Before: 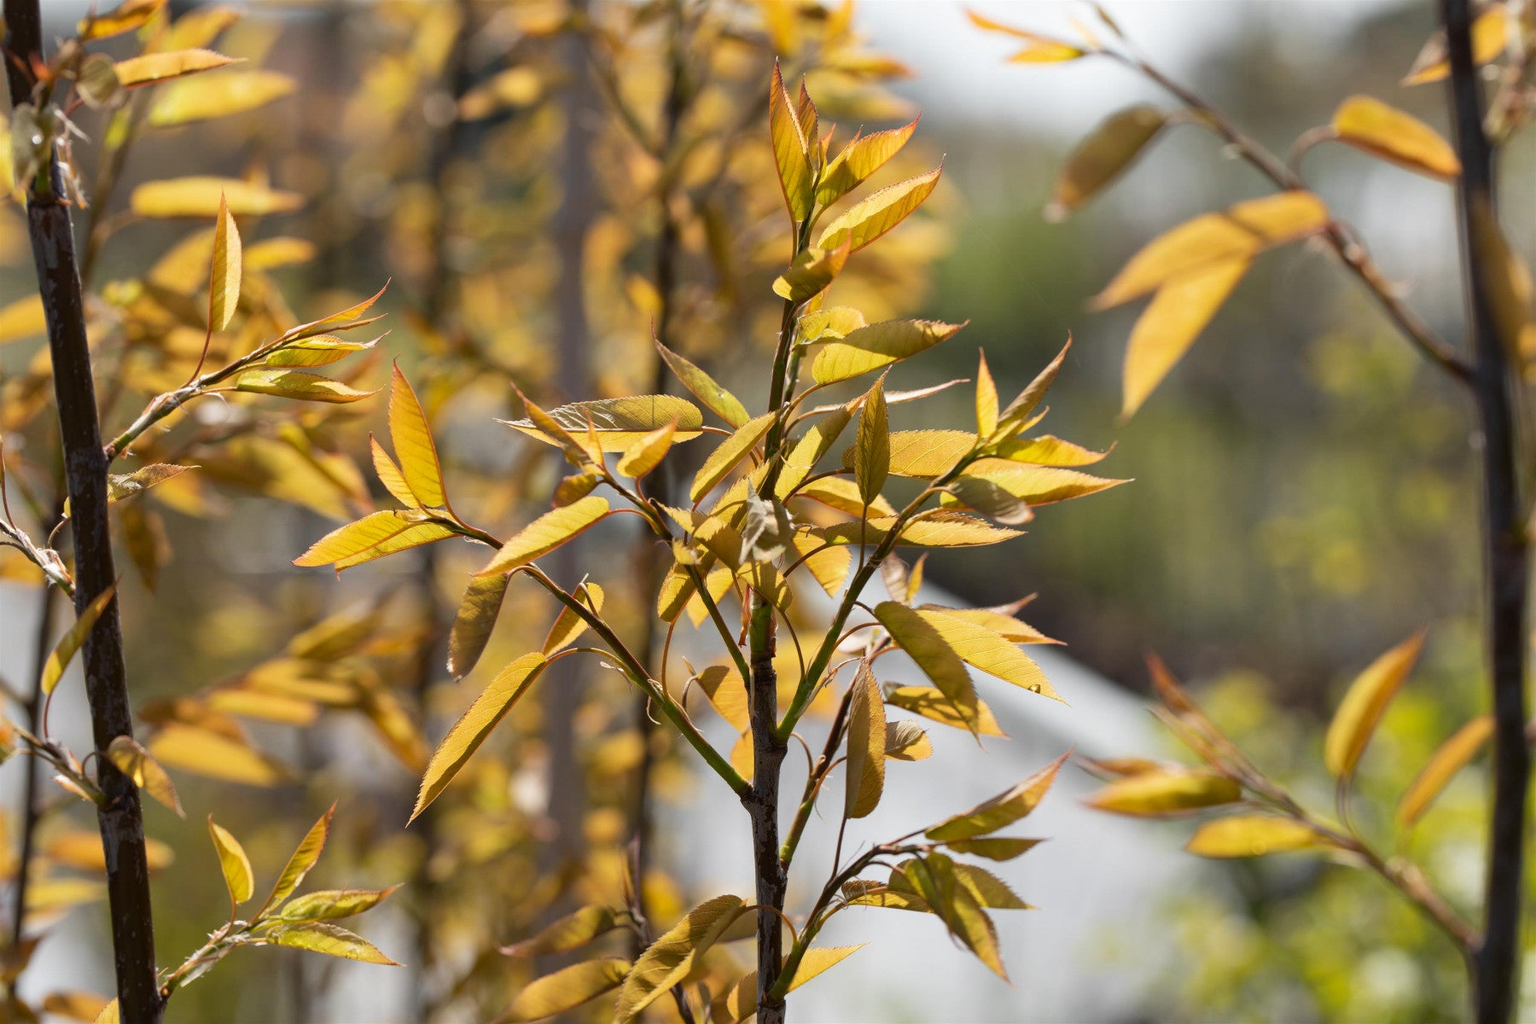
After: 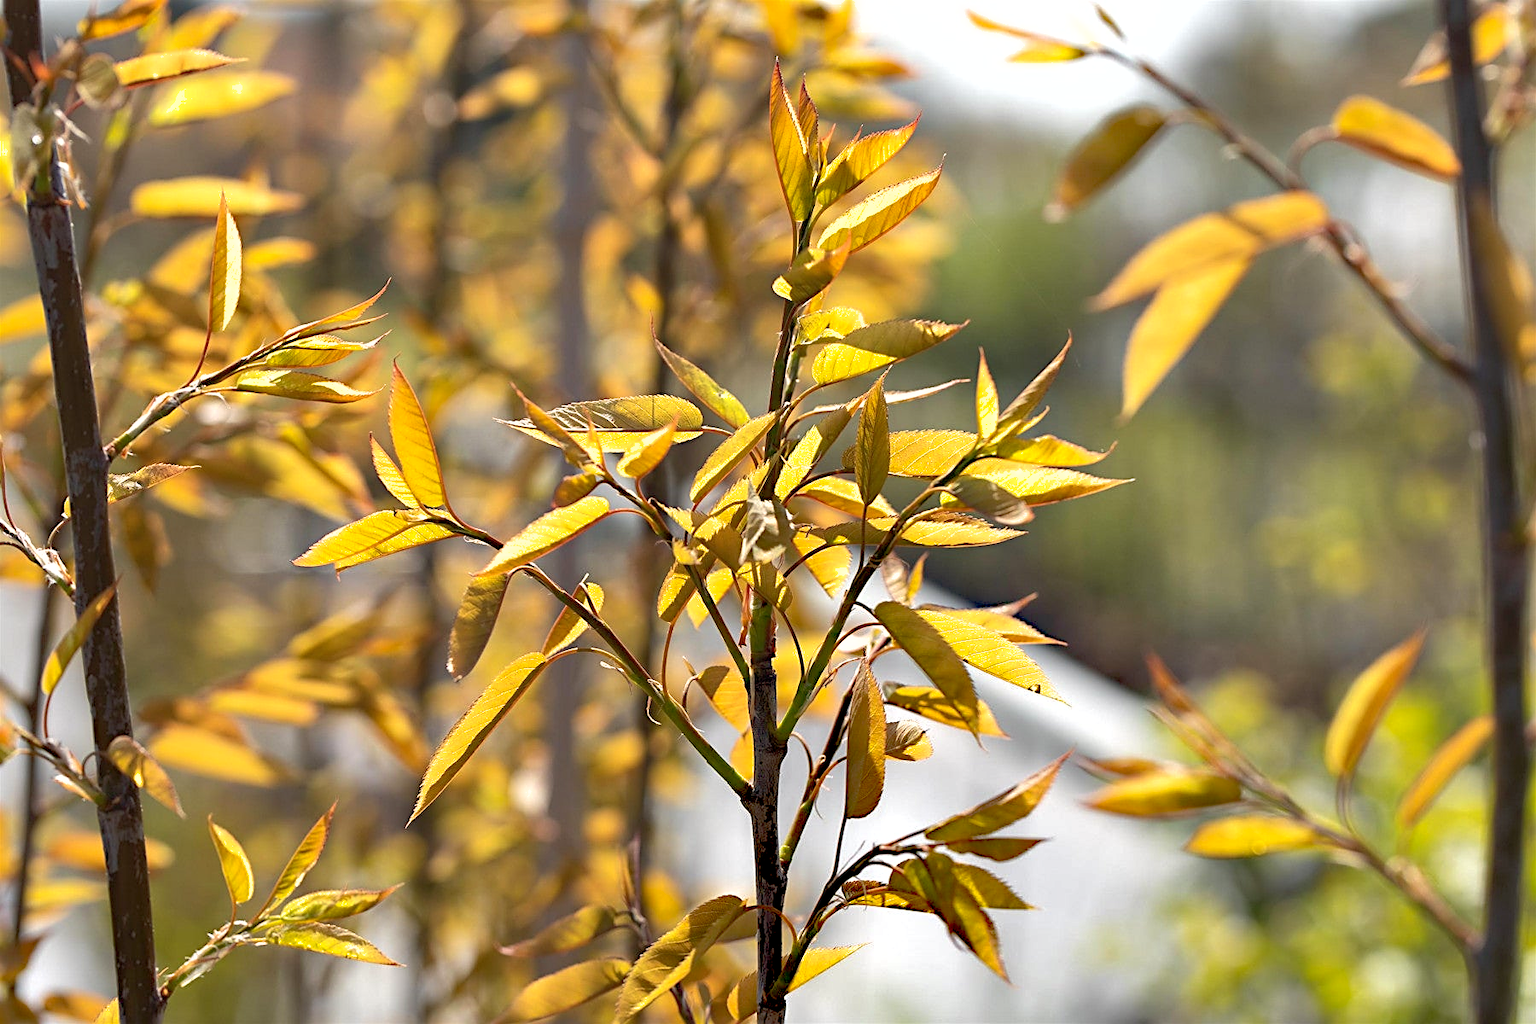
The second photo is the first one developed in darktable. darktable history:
shadows and highlights: on, module defaults
sharpen: on, module defaults
base curve: curves: ch0 [(0, 0) (0.303, 0.277) (1, 1)], fusion 1
